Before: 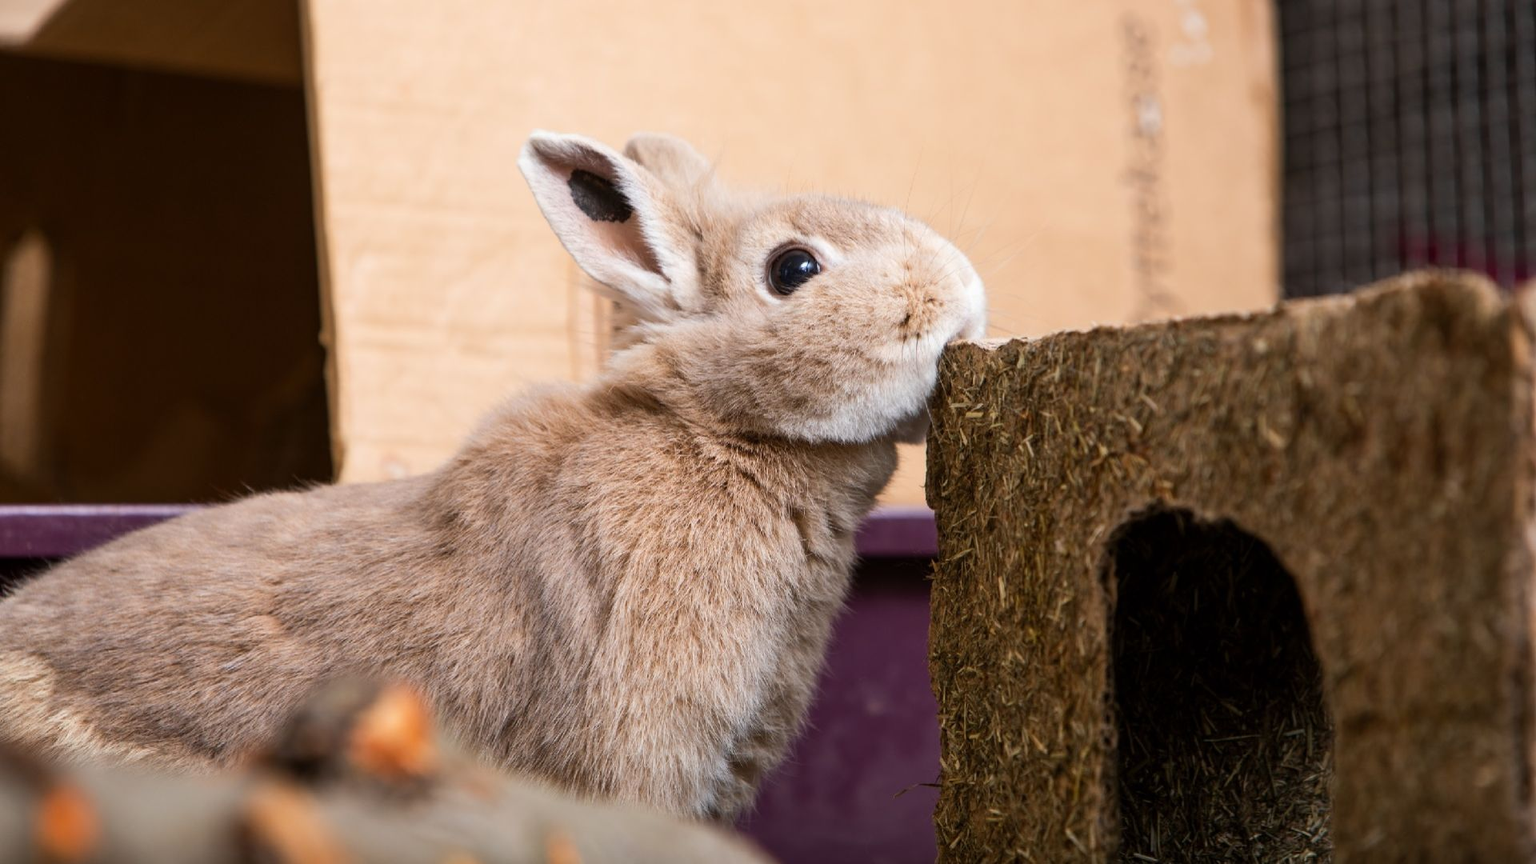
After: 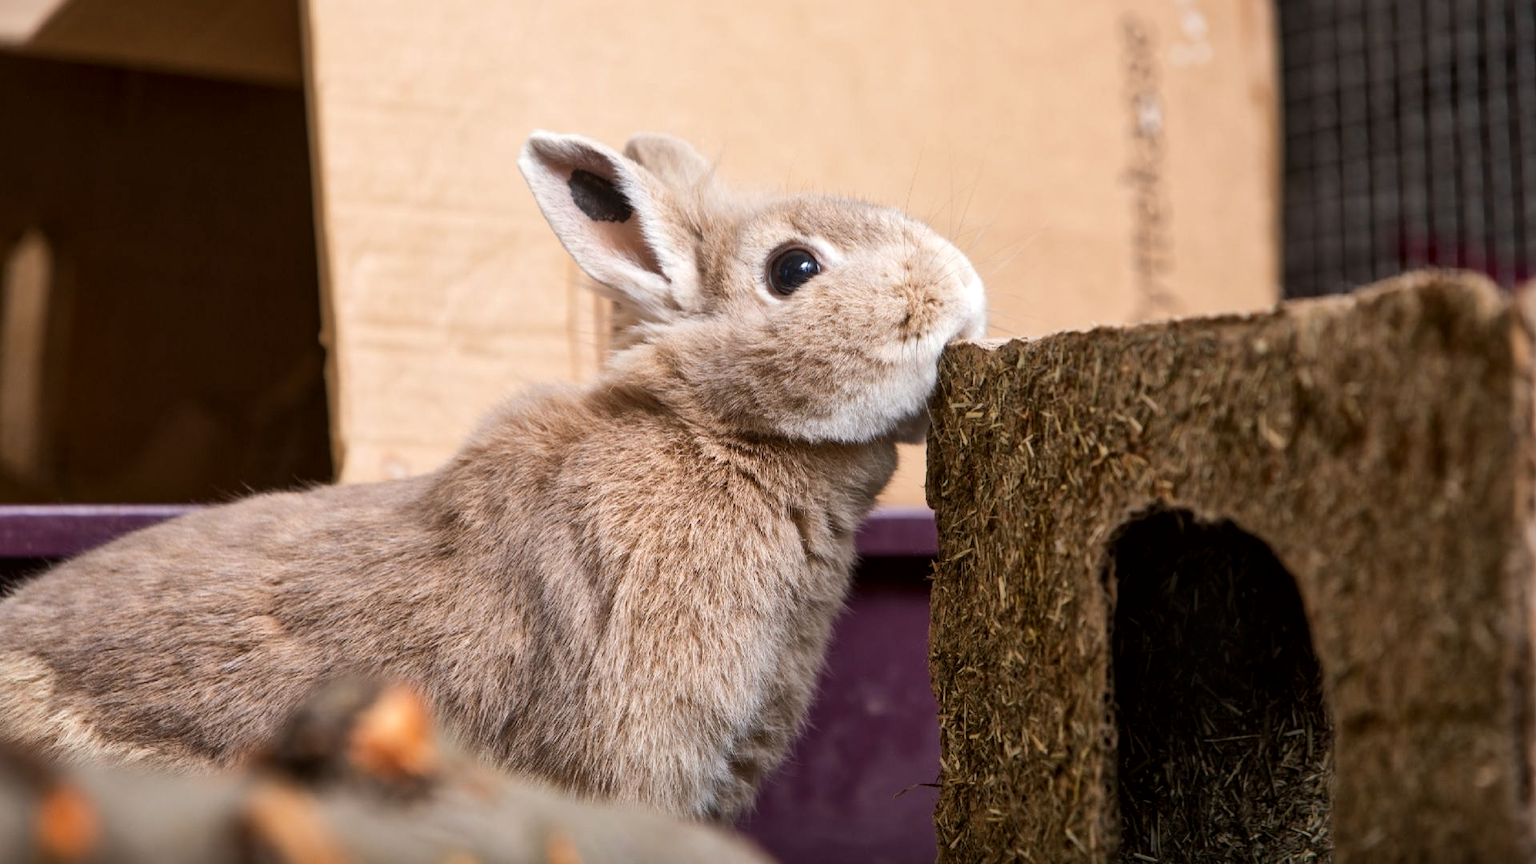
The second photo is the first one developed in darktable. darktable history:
contrast equalizer: octaves 7, y [[0.6 ×6], [0.55 ×6], [0 ×6], [0 ×6], [0 ×6]], mix -0.3
local contrast: mode bilateral grid, contrast 20, coarseness 50, detail 159%, midtone range 0.2
